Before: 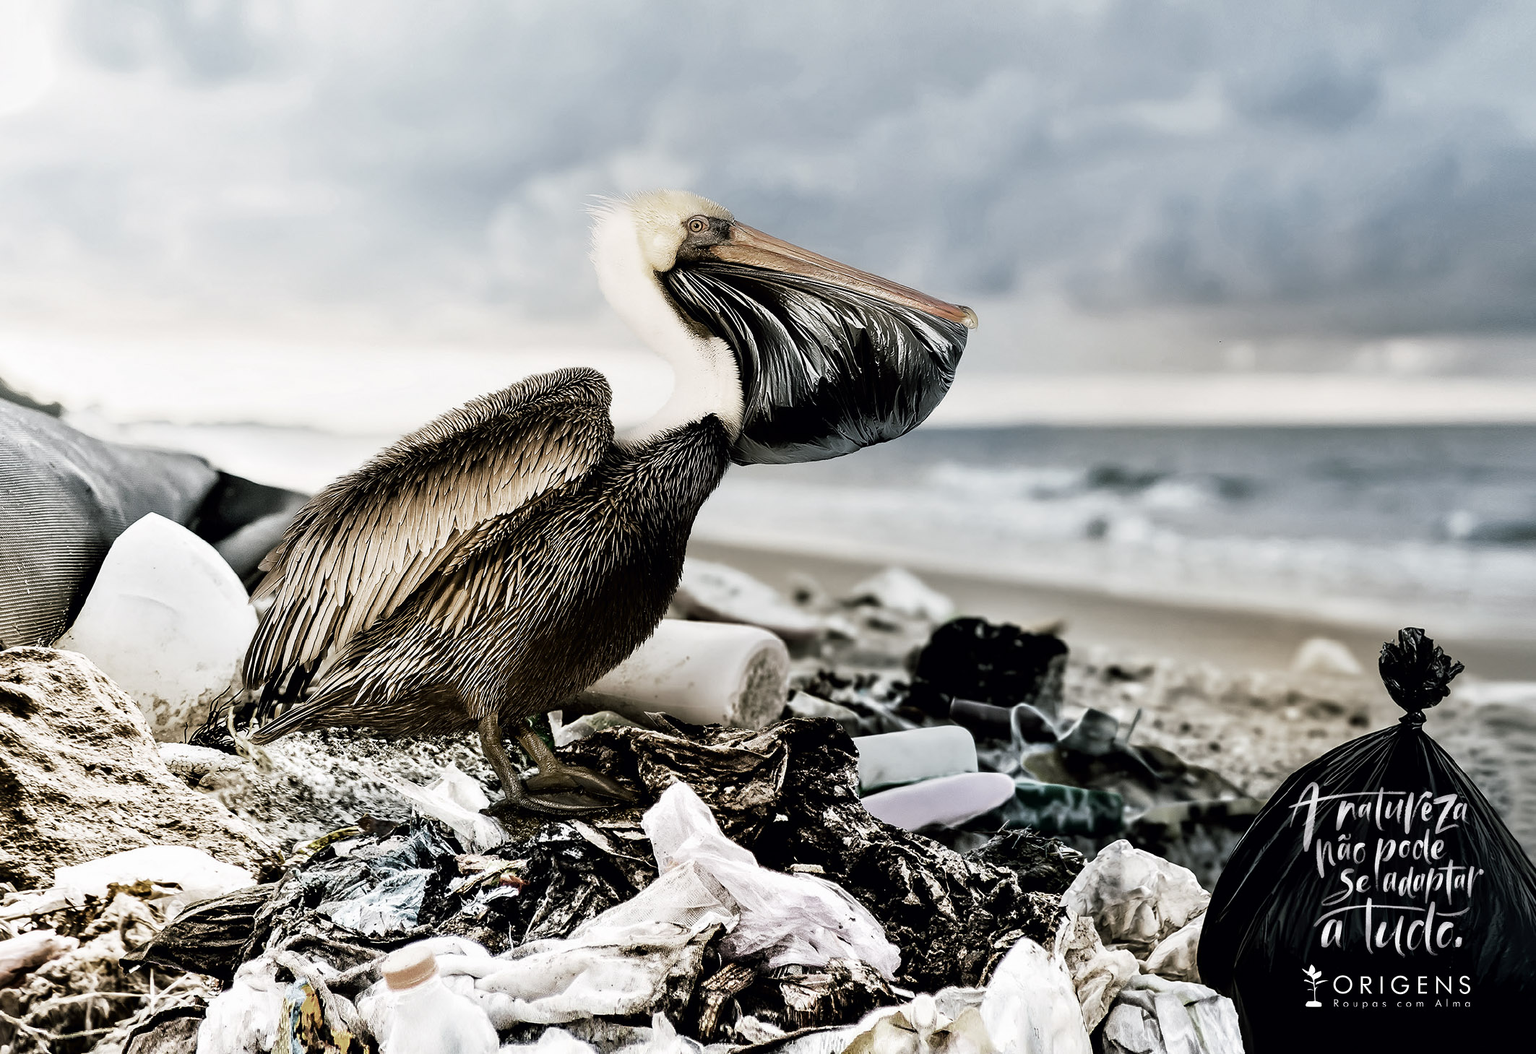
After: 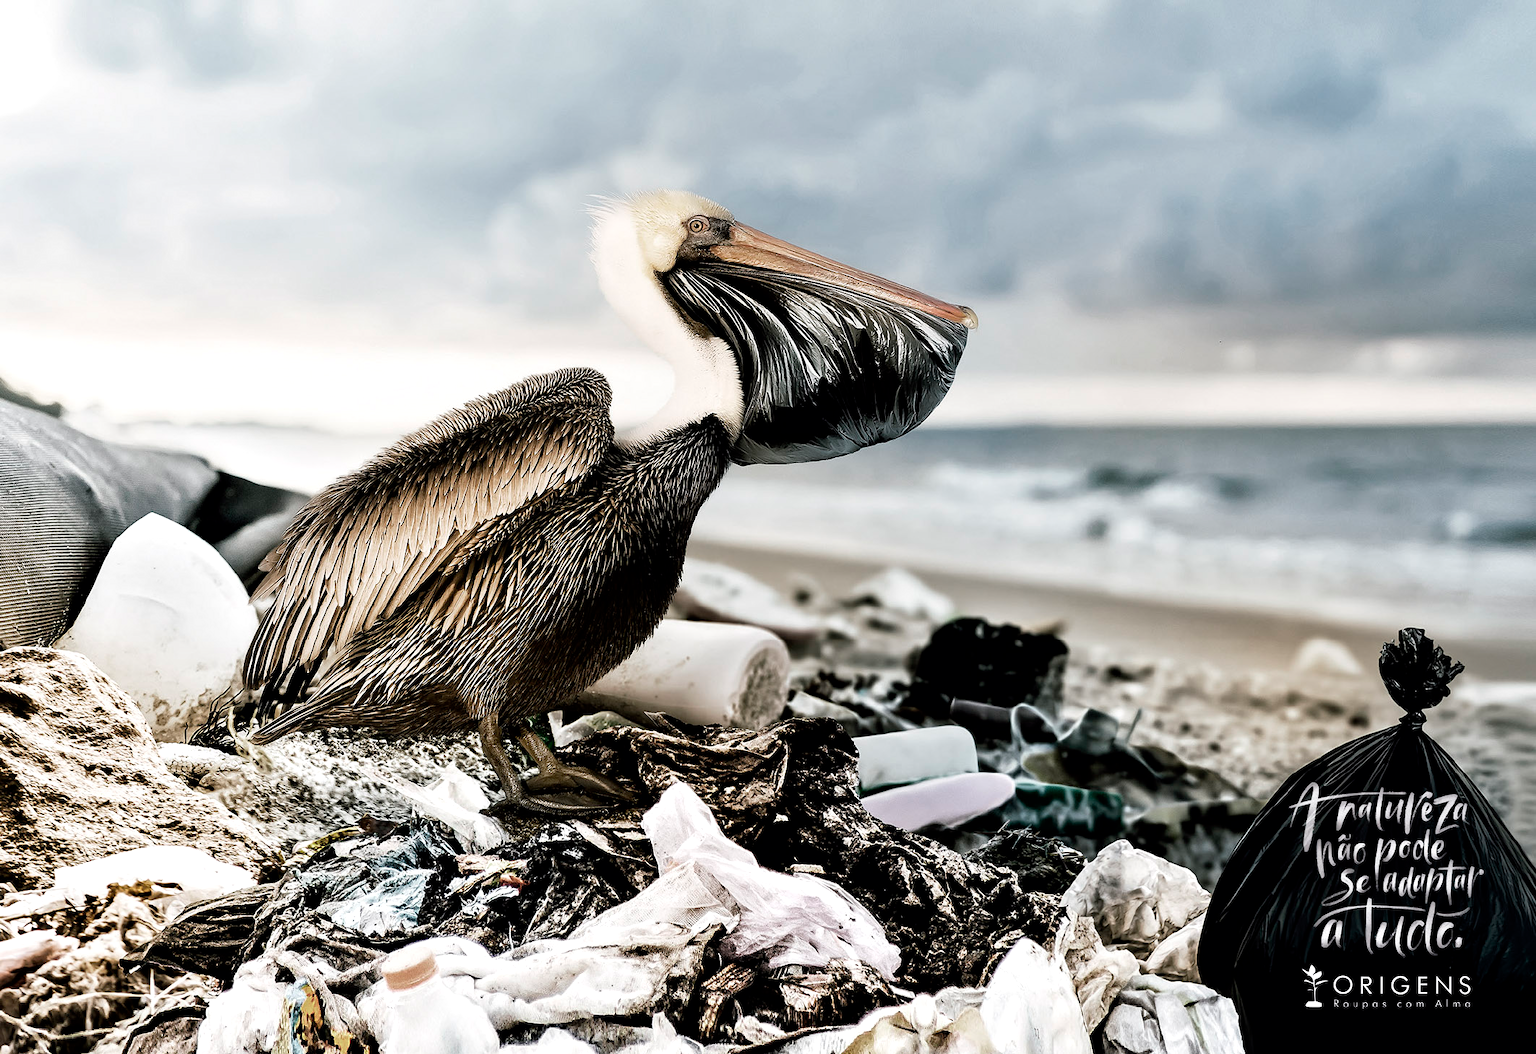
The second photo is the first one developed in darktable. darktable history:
exposure: exposure 0.135 EV, compensate exposure bias true, compensate highlight preservation false
